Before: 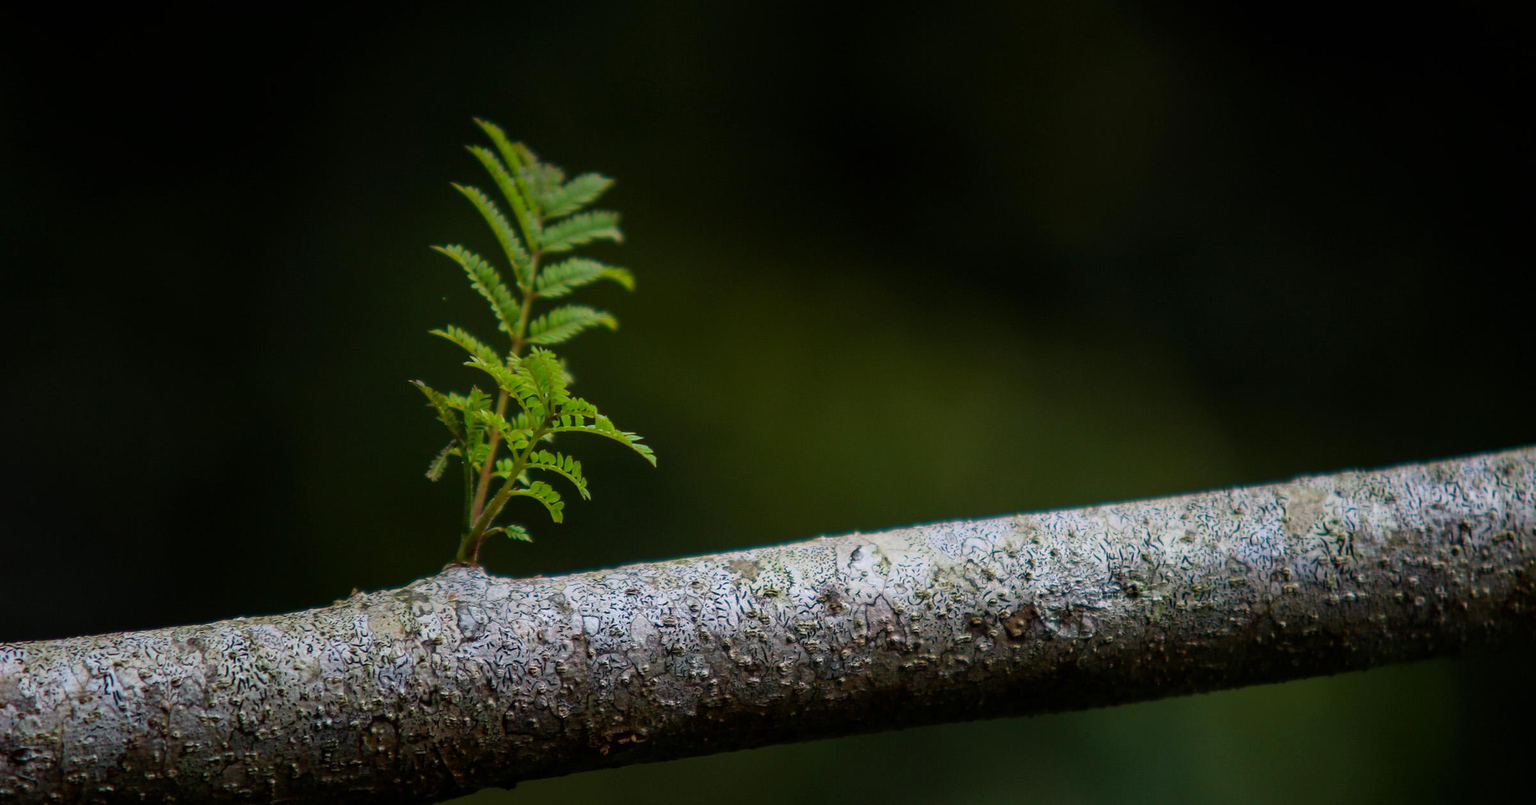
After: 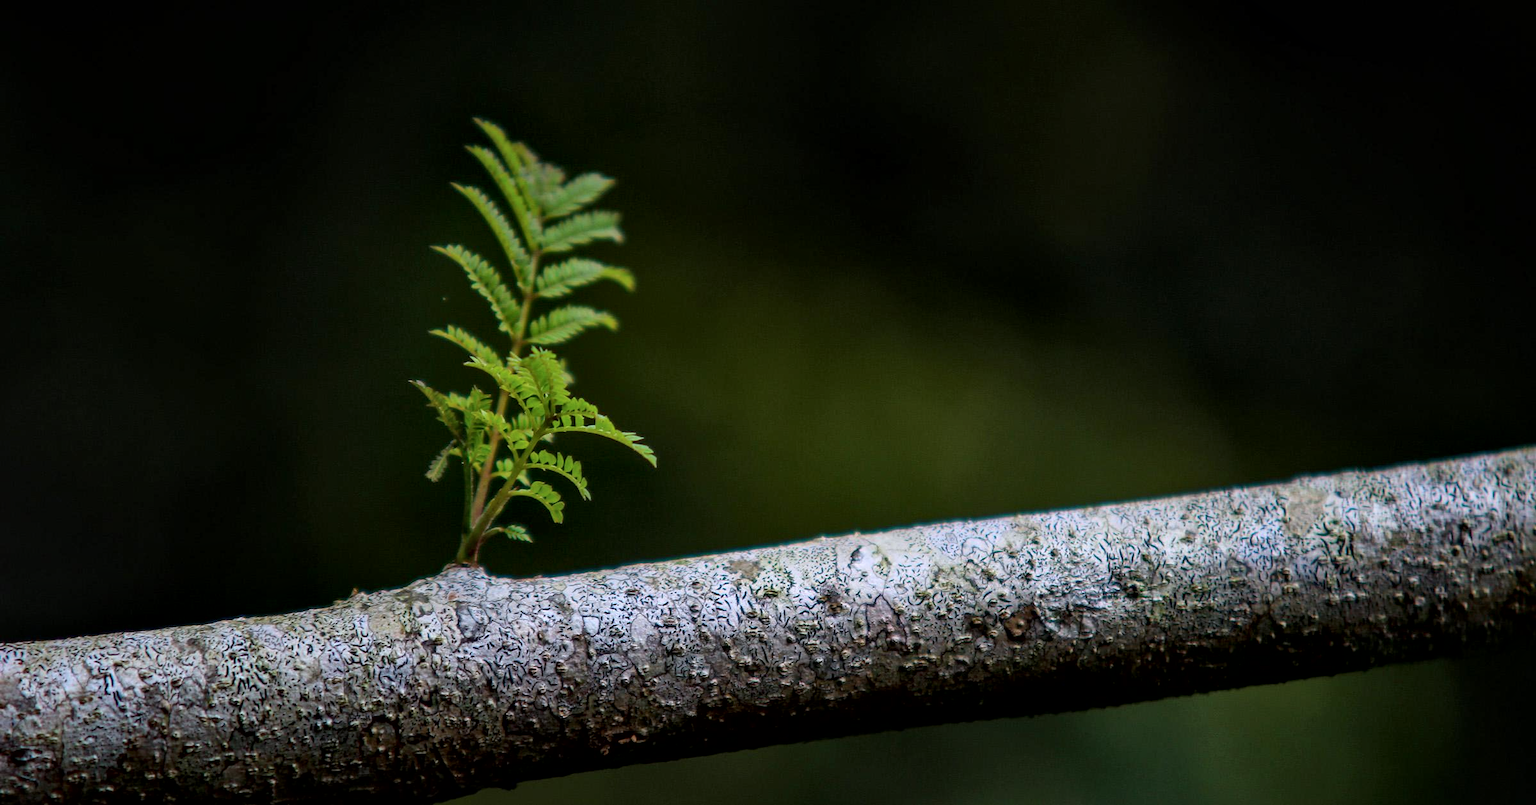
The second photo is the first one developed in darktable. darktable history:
local contrast: mode bilateral grid, contrast 25, coarseness 60, detail 151%, midtone range 0.2
white balance: red 0.984, blue 1.059
